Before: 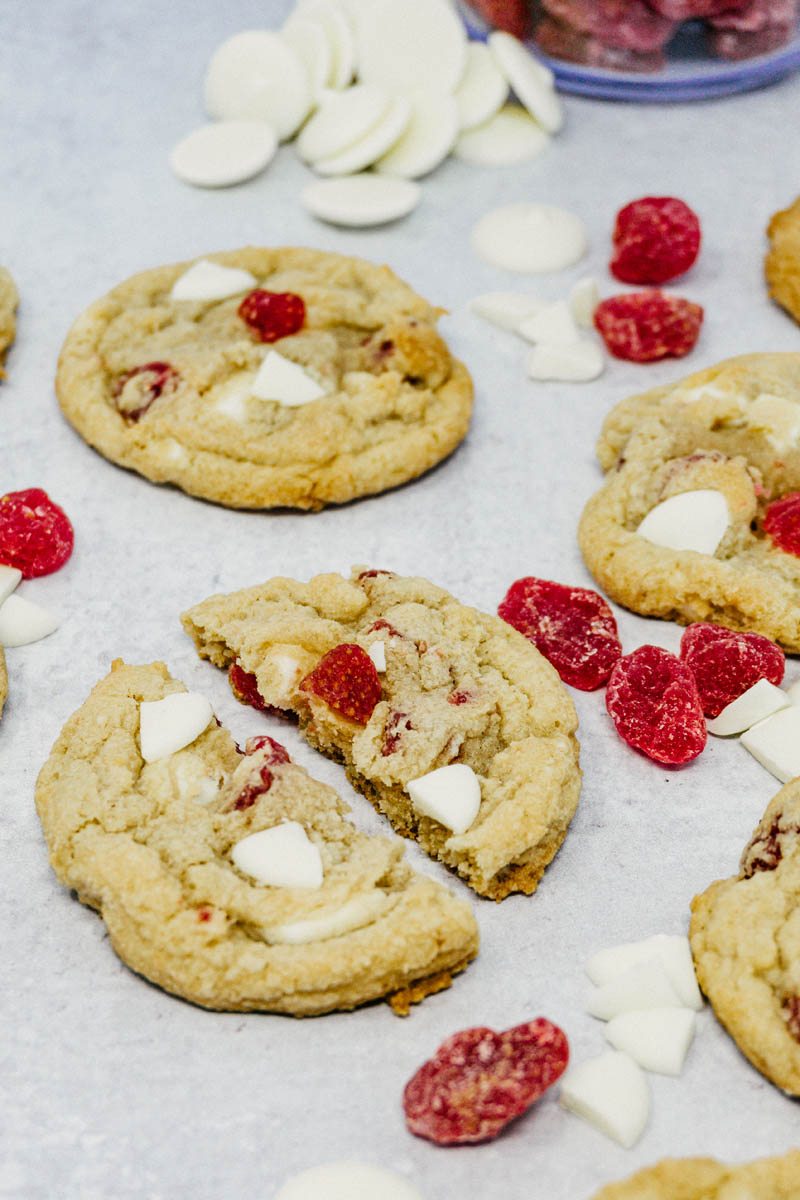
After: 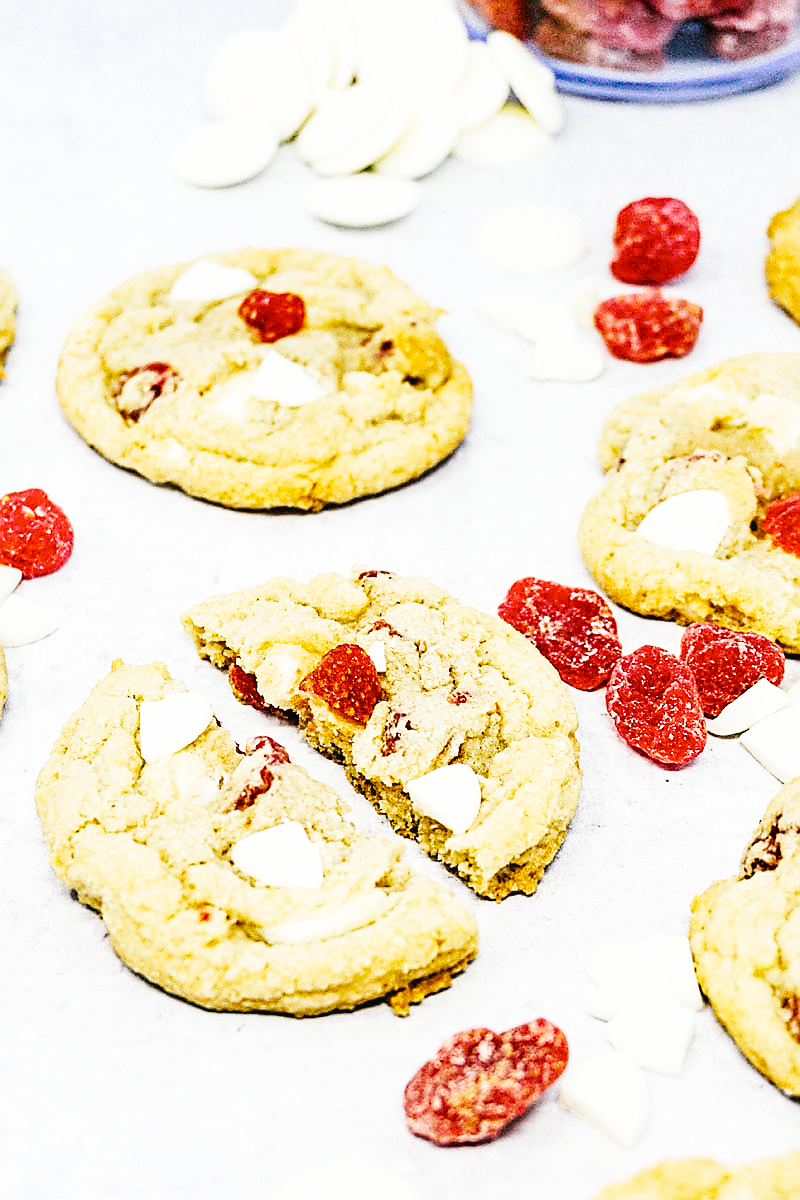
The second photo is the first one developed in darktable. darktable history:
base curve: curves: ch0 [(0, 0.003) (0.001, 0.002) (0.006, 0.004) (0.02, 0.022) (0.048, 0.086) (0.094, 0.234) (0.162, 0.431) (0.258, 0.629) (0.385, 0.8) (0.548, 0.918) (0.751, 0.988) (1, 1)], preserve colors none
sharpen: radius 1.4, amount 1.25, threshold 0.7
color contrast: green-magenta contrast 0.81
